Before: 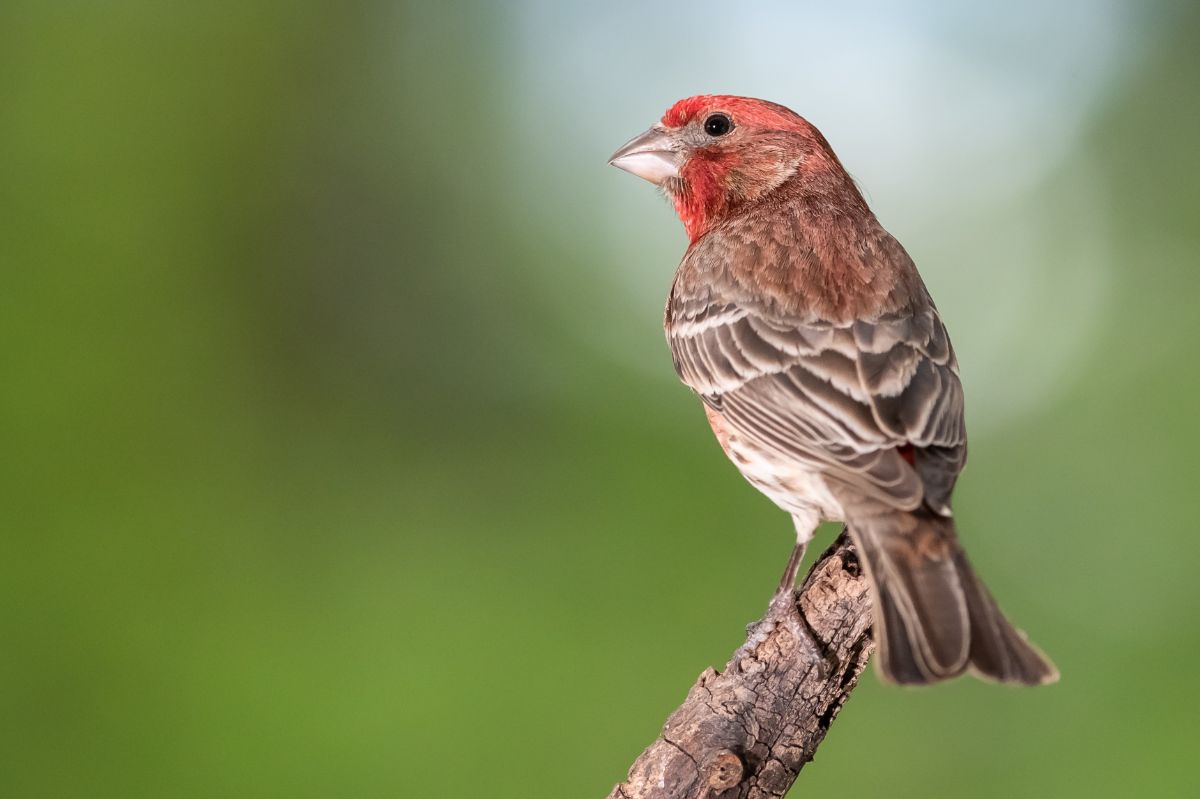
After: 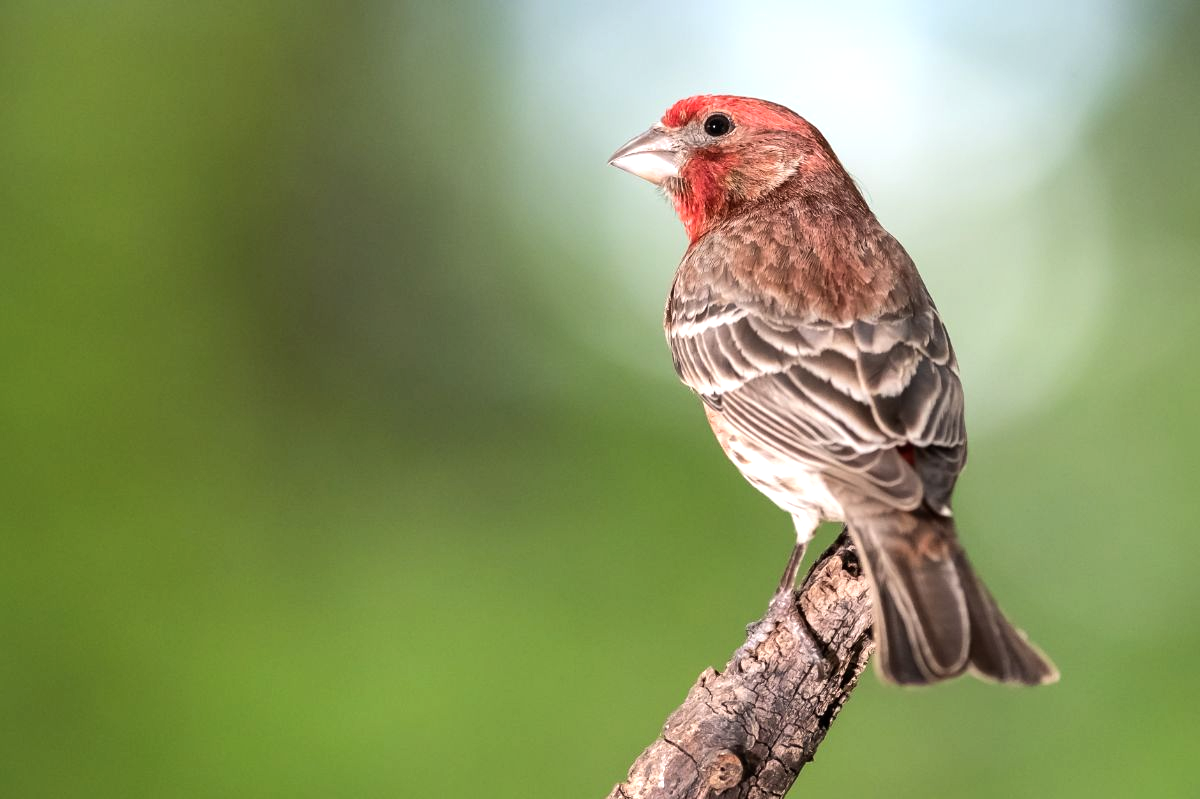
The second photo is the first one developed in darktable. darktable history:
exposure: exposure 0.127 EV, compensate highlight preservation false
tone equalizer: -8 EV -0.417 EV, -7 EV -0.389 EV, -6 EV -0.333 EV, -5 EV -0.222 EV, -3 EV 0.222 EV, -2 EV 0.333 EV, -1 EV 0.389 EV, +0 EV 0.417 EV, edges refinement/feathering 500, mask exposure compensation -1.57 EV, preserve details no
